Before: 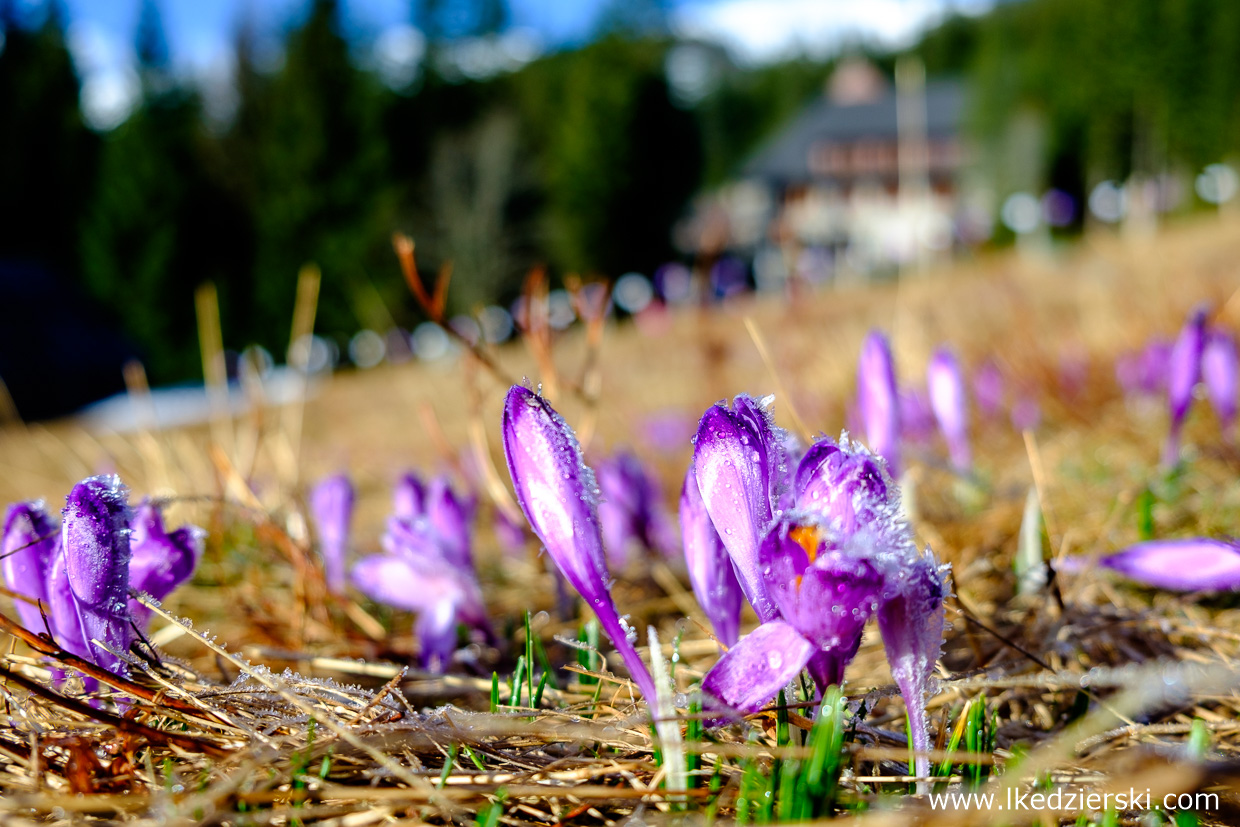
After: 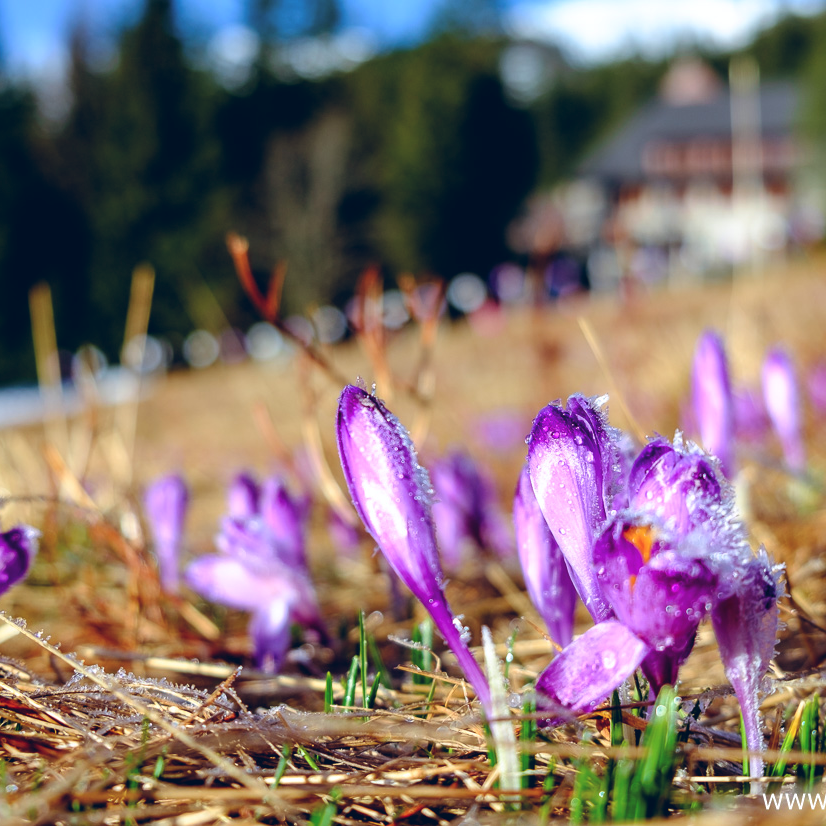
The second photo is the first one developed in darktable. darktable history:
crop and rotate: left 13.537%, right 19.796%
color balance rgb: shadows lift › chroma 9.92%, shadows lift › hue 45.12°, power › luminance 3.26%, power › hue 231.93°, global offset › luminance 0.4%, global offset › chroma 0.21%, global offset › hue 255.02°
